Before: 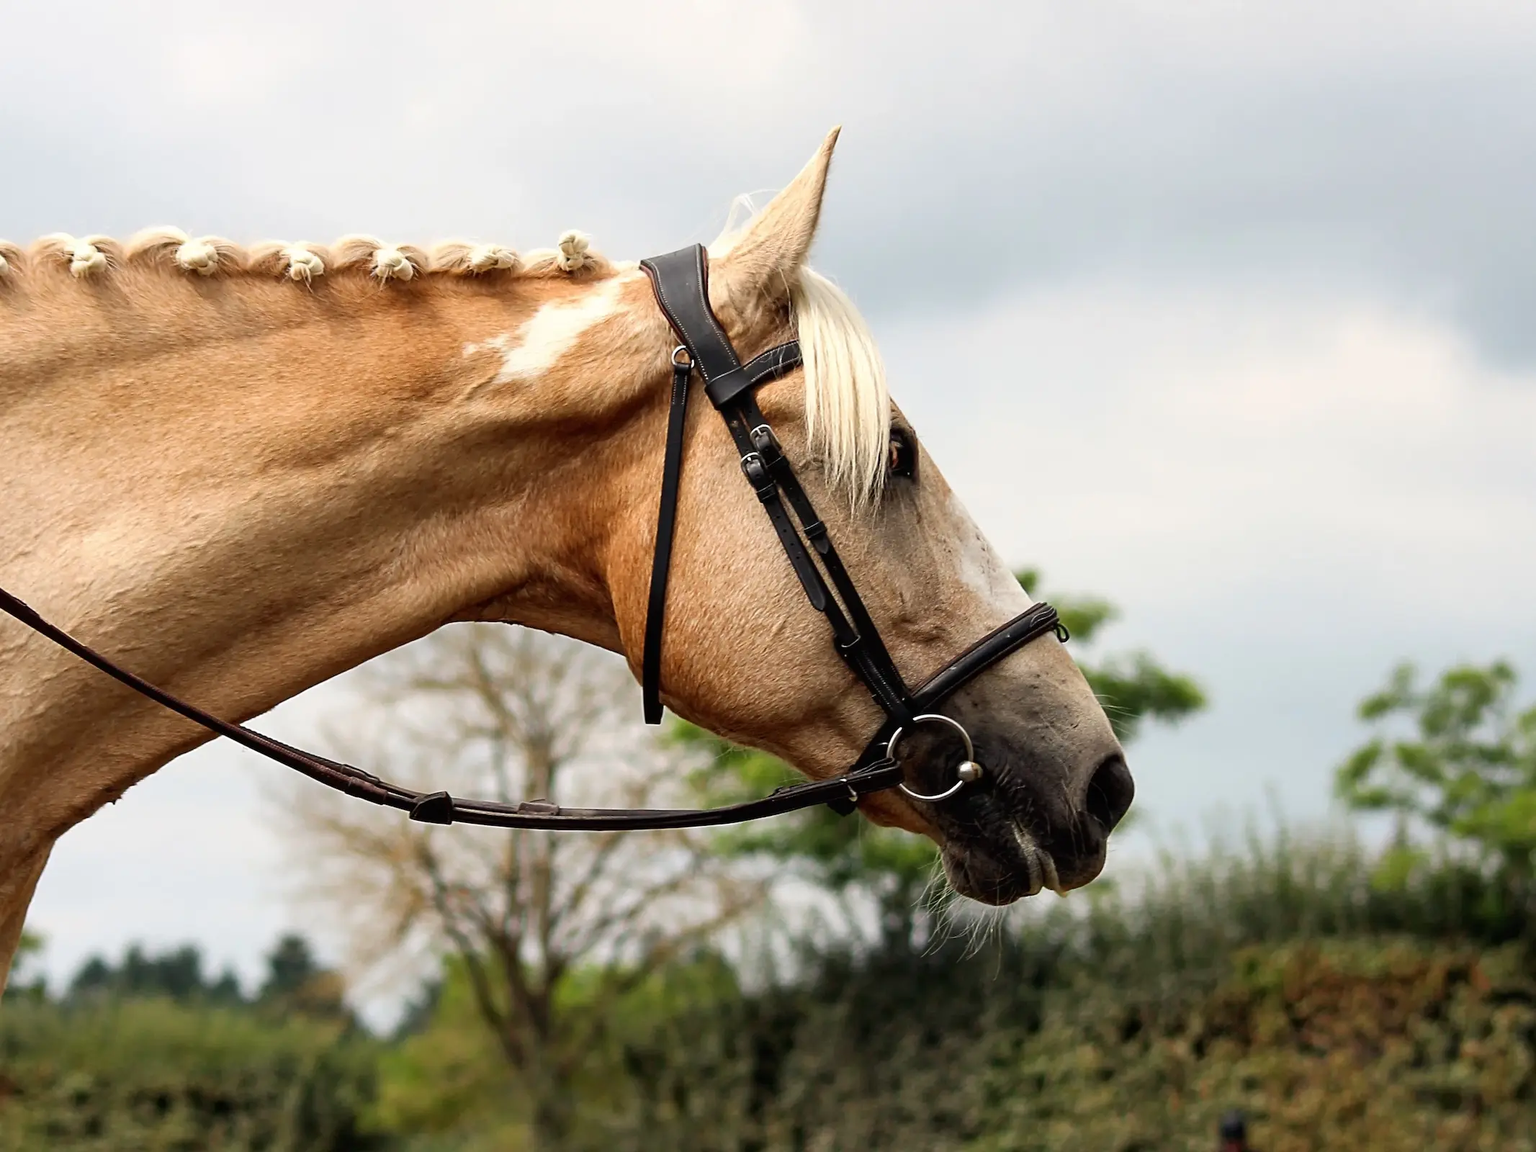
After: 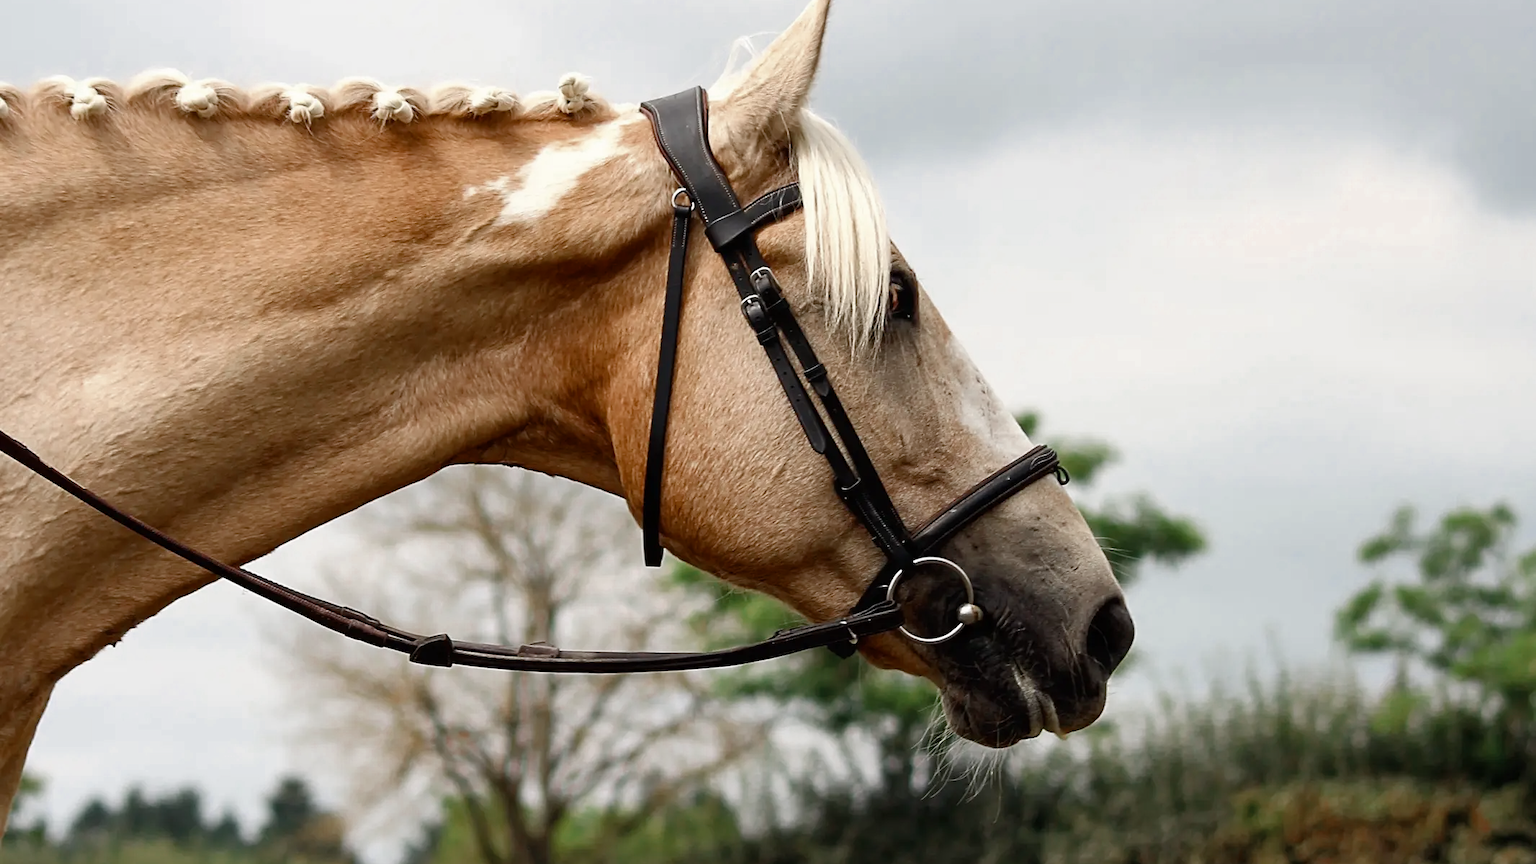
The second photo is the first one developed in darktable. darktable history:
crop: top 13.75%, bottom 11.235%
color zones: curves: ch0 [(0, 0.5) (0.125, 0.4) (0.25, 0.5) (0.375, 0.4) (0.5, 0.4) (0.625, 0.35) (0.75, 0.35) (0.875, 0.5)]; ch1 [(0, 0.35) (0.125, 0.45) (0.25, 0.35) (0.375, 0.35) (0.5, 0.35) (0.625, 0.35) (0.75, 0.45) (0.875, 0.35)]; ch2 [(0, 0.6) (0.125, 0.5) (0.25, 0.5) (0.375, 0.6) (0.5, 0.6) (0.625, 0.5) (0.75, 0.5) (0.875, 0.5)]
color balance rgb: linear chroma grading › global chroma 0.314%, perceptual saturation grading › global saturation 0.695%, perceptual saturation grading › highlights -14.539%, perceptual saturation grading › shadows 24.781%
